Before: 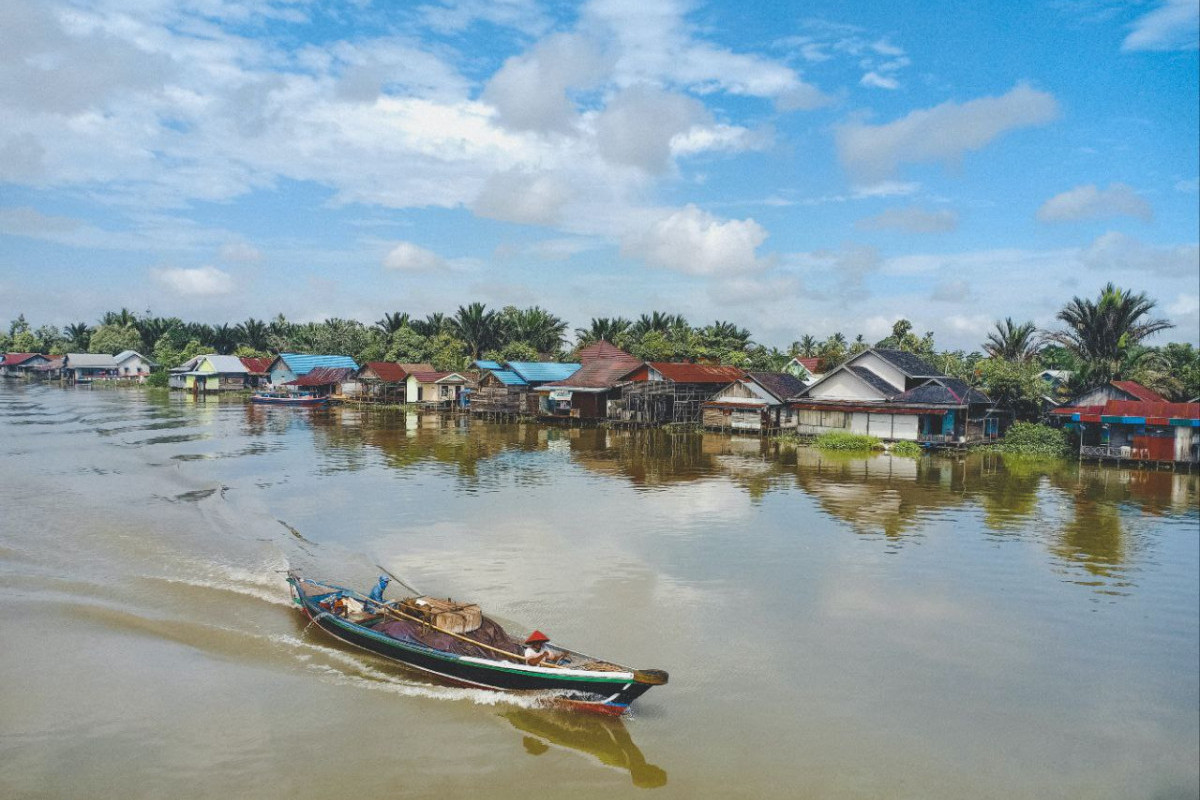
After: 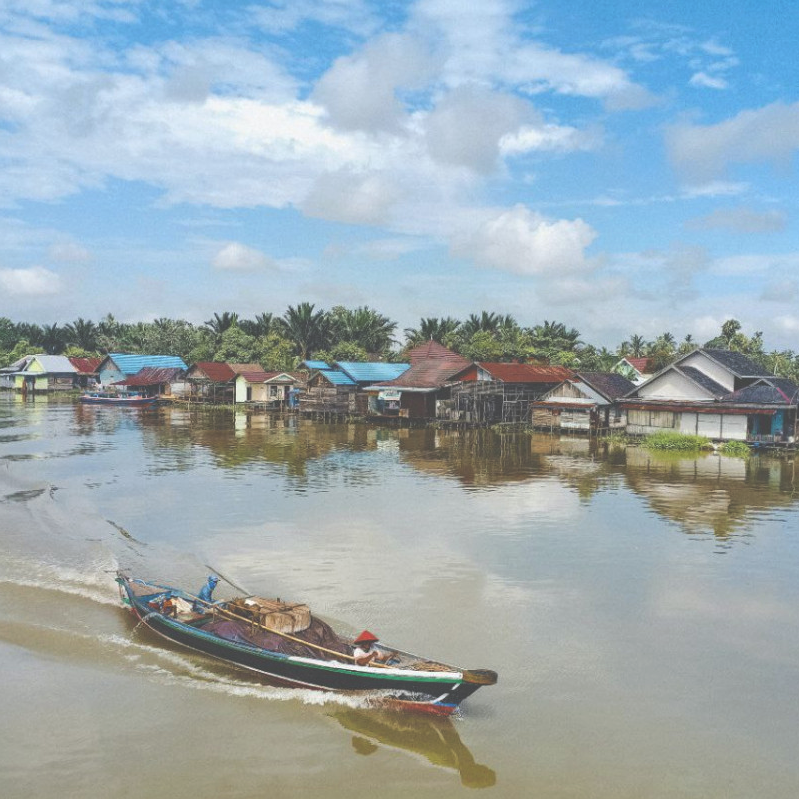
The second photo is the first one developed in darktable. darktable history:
crop and rotate: left 14.292%, right 19.041%
exposure: black level correction -0.041, exposure 0.064 EV, compensate highlight preservation false
